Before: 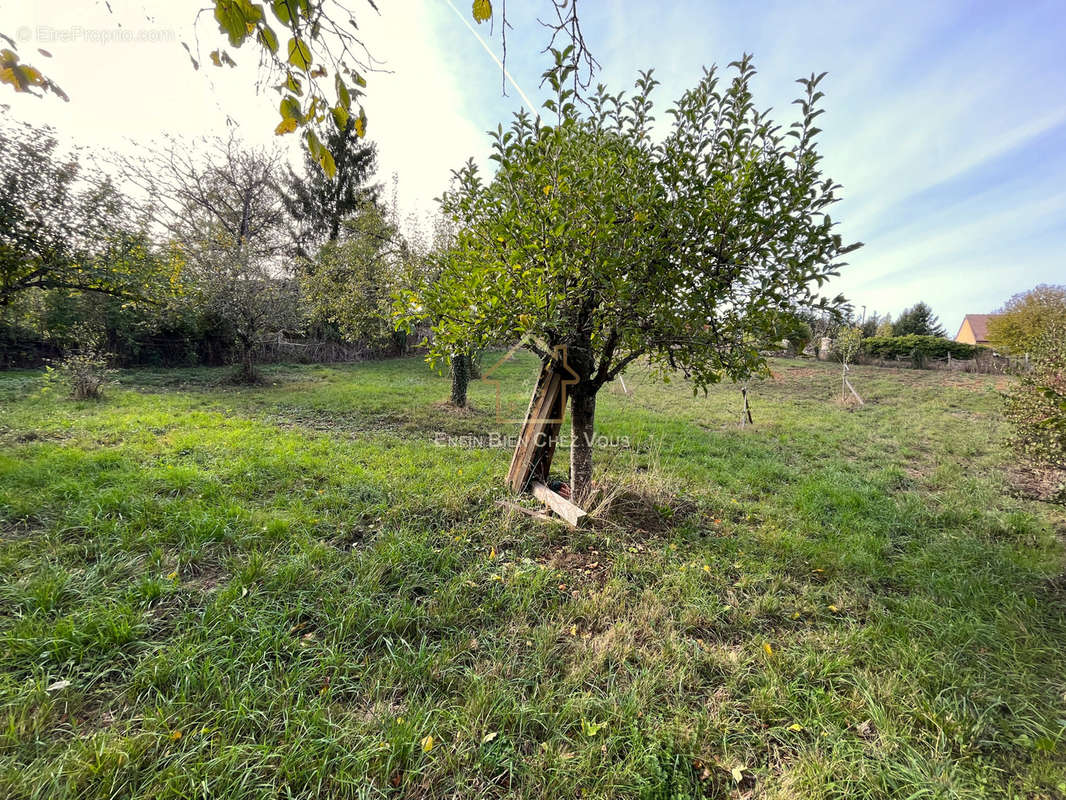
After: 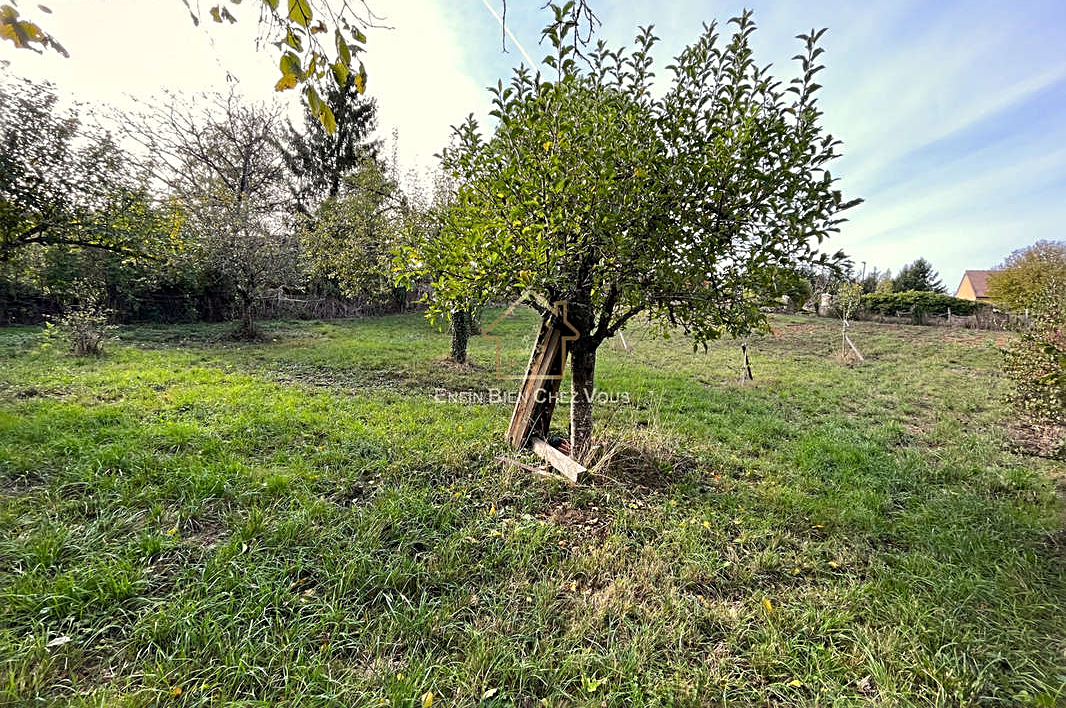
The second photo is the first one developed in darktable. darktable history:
sharpen: radius 2.789
crop and rotate: top 5.543%, bottom 5.904%
